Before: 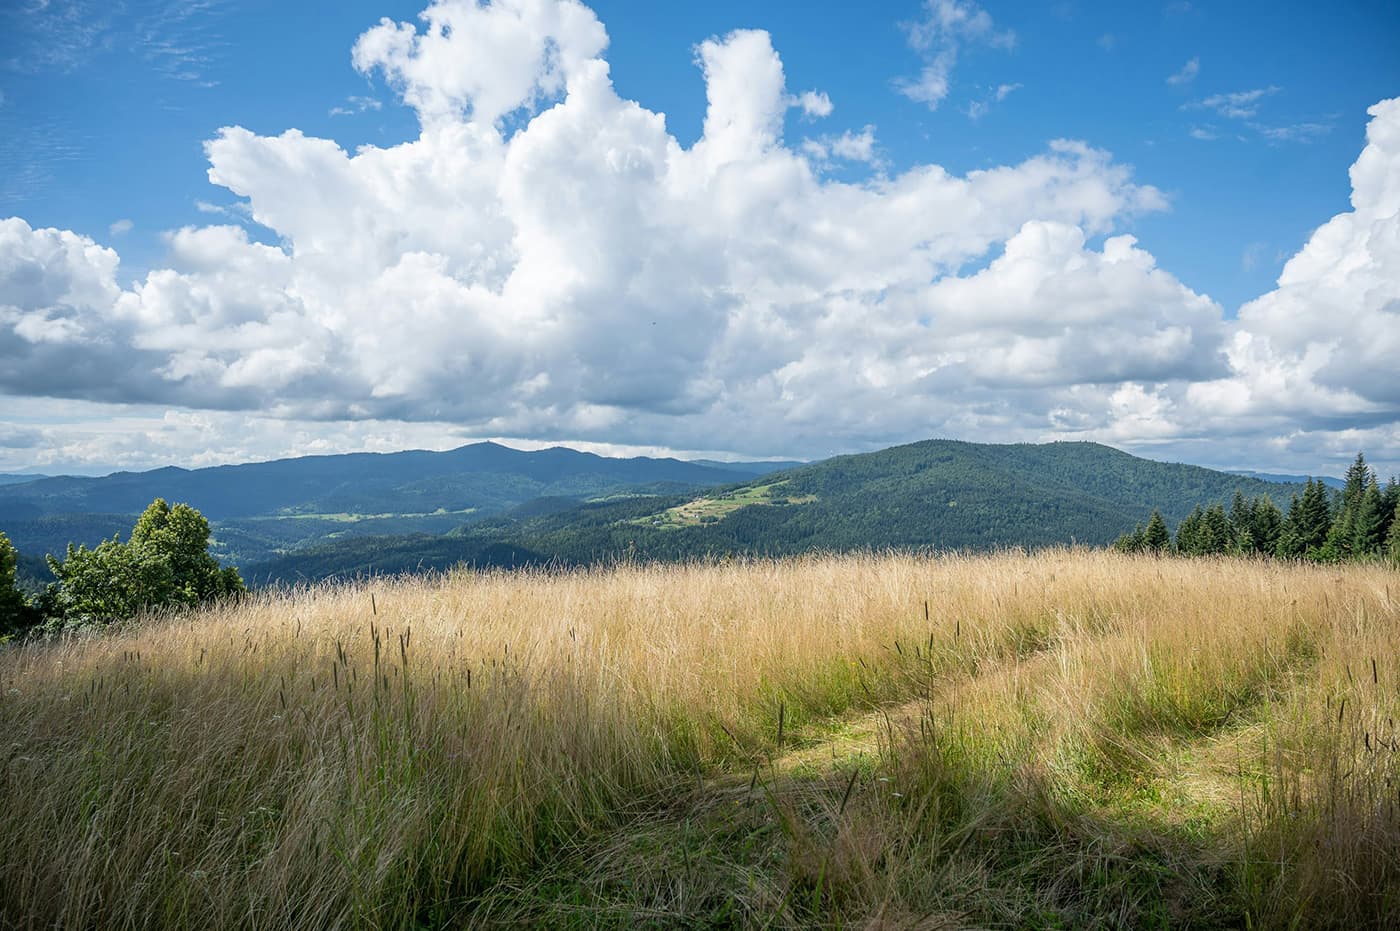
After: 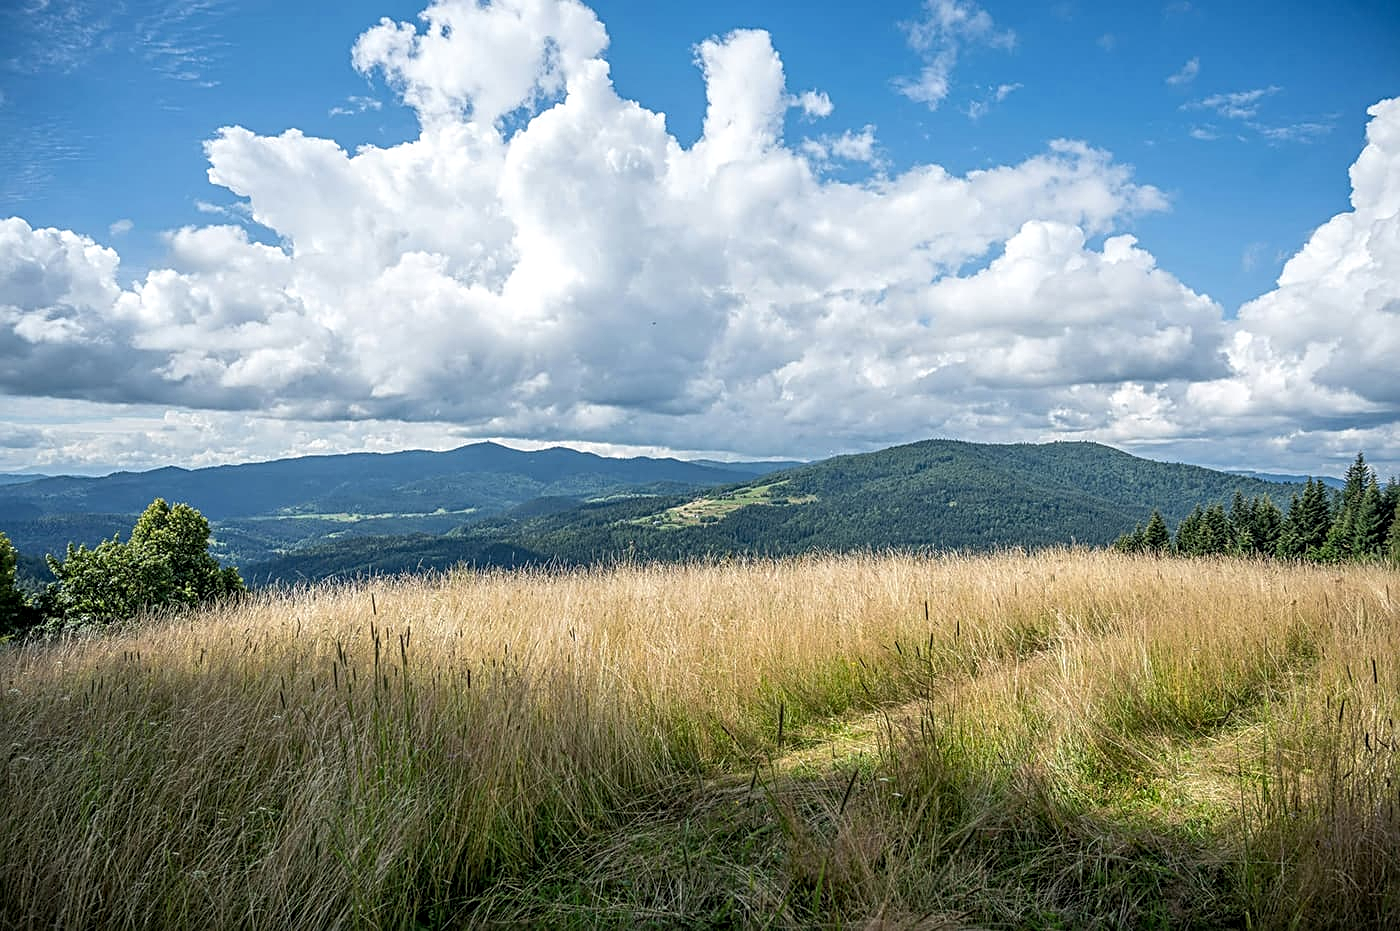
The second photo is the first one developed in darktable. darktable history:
sharpen: radius 3.076
tone equalizer: on, module defaults
local contrast: on, module defaults
